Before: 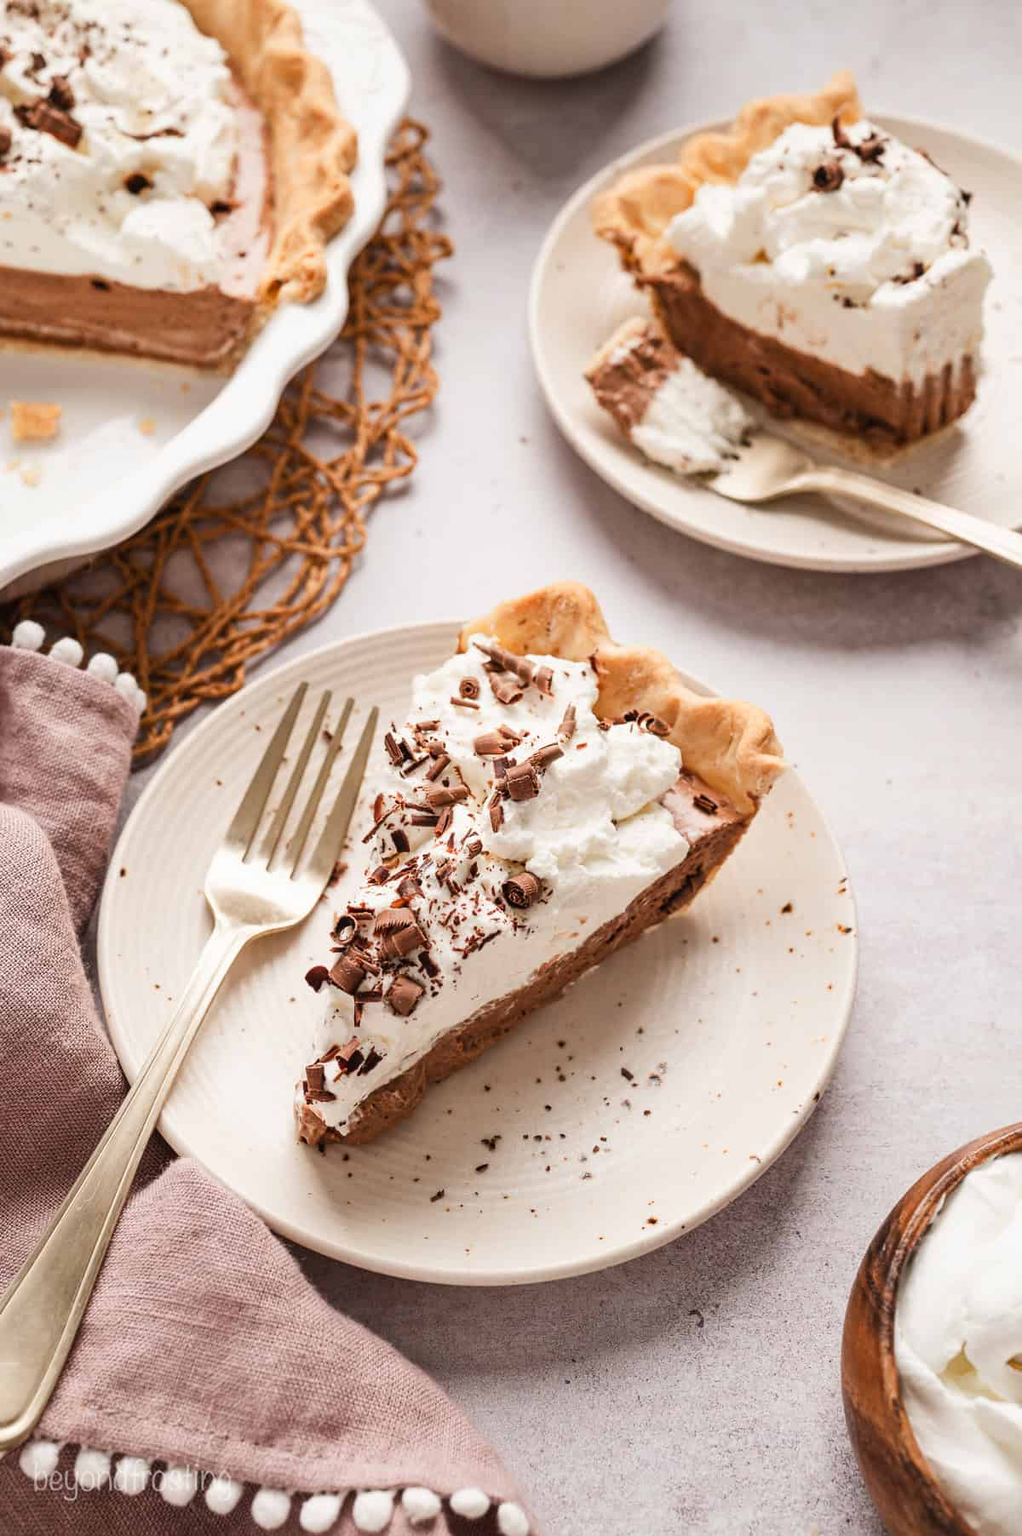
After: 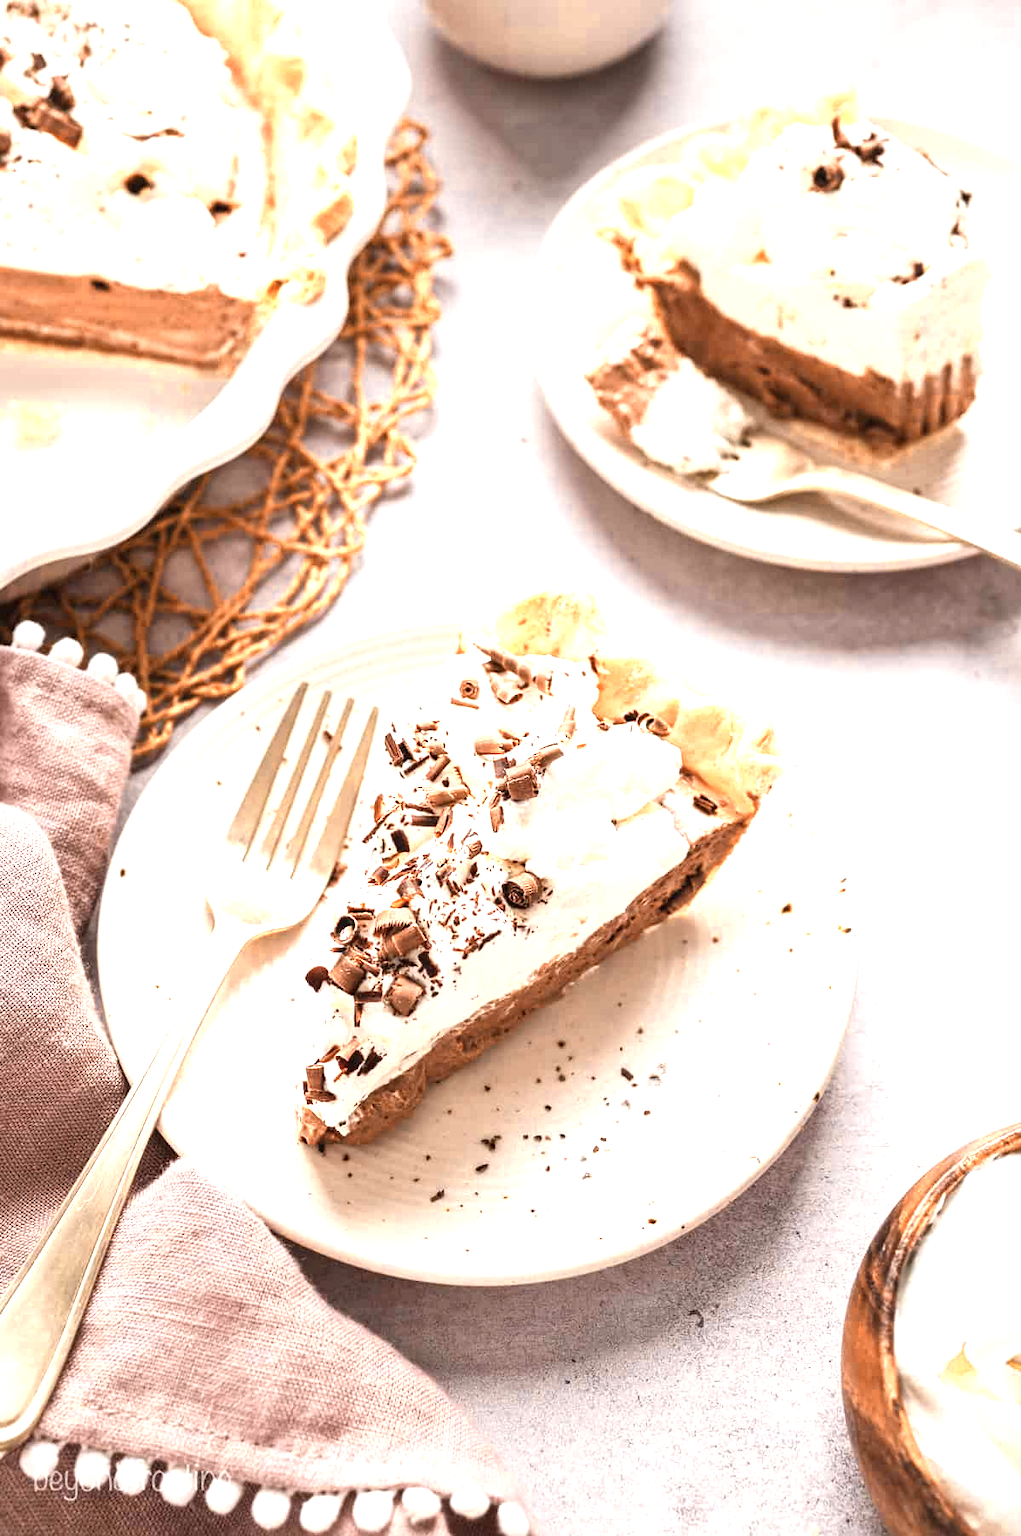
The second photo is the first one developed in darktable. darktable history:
exposure: exposure 0.731 EV, compensate highlight preservation false
color zones: curves: ch0 [(0.018, 0.548) (0.197, 0.654) (0.425, 0.447) (0.605, 0.658) (0.732, 0.579)]; ch1 [(0.105, 0.531) (0.224, 0.531) (0.386, 0.39) (0.618, 0.456) (0.732, 0.456) (0.956, 0.421)]; ch2 [(0.039, 0.583) (0.215, 0.465) (0.399, 0.544) (0.465, 0.548) (0.614, 0.447) (0.724, 0.43) (0.882, 0.623) (0.956, 0.632)]
